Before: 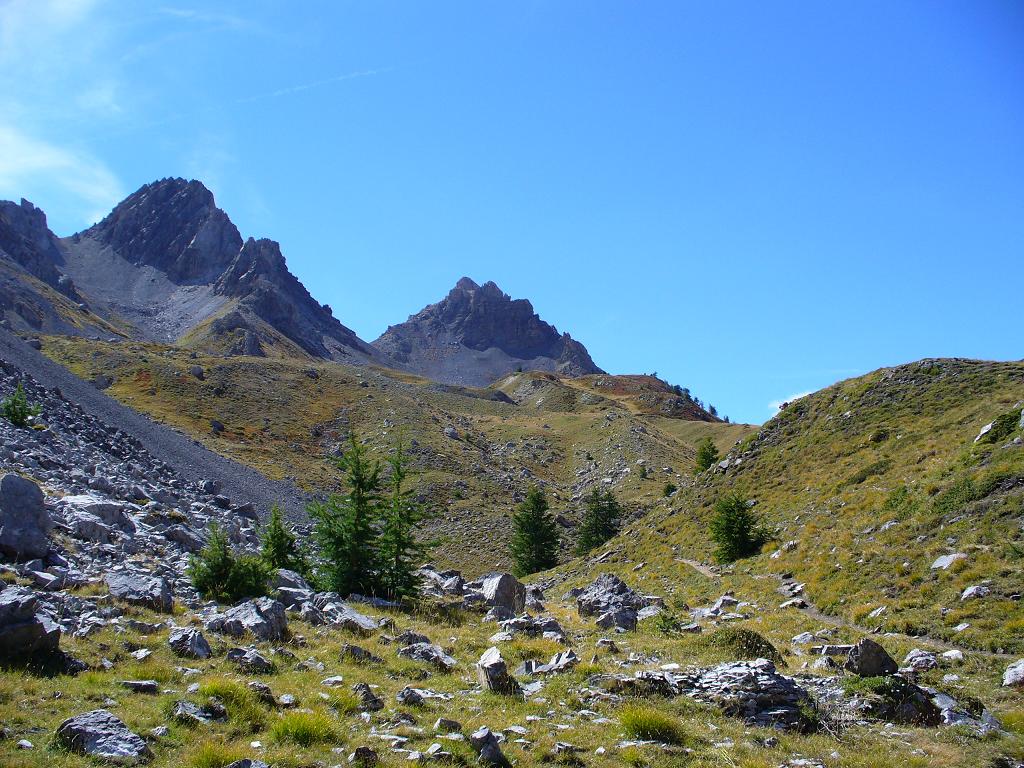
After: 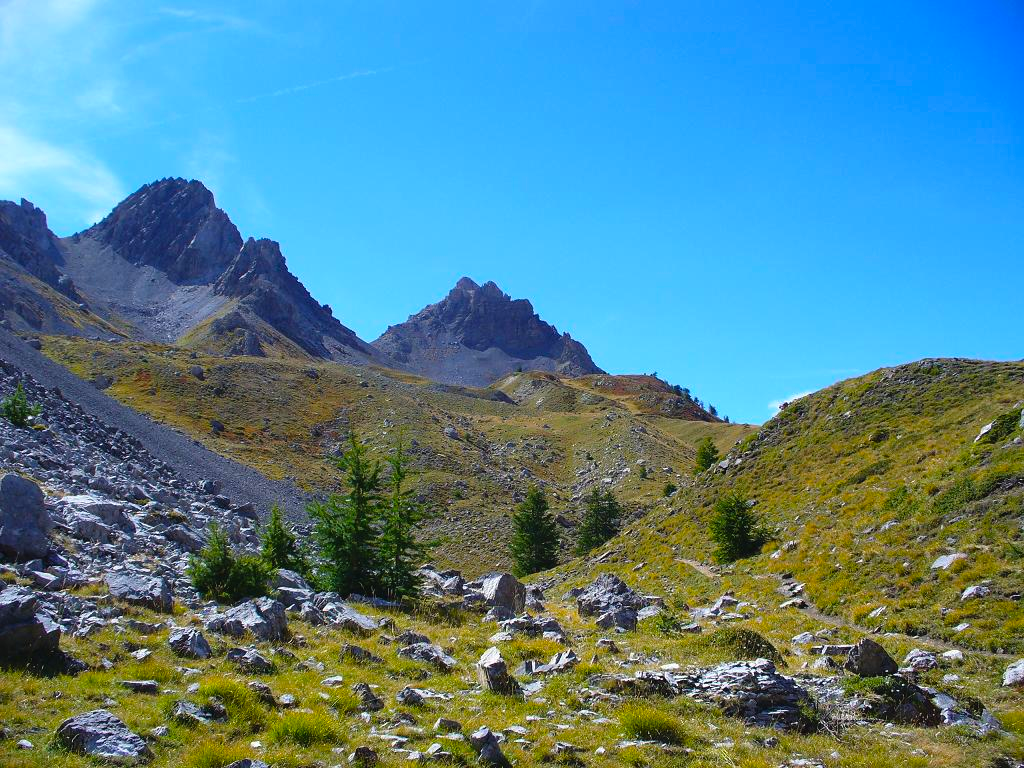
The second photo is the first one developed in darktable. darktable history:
color balance rgb: global offset › luminance 0.271%, perceptual saturation grading › global saturation 30.801%, global vibrance 9.639%
